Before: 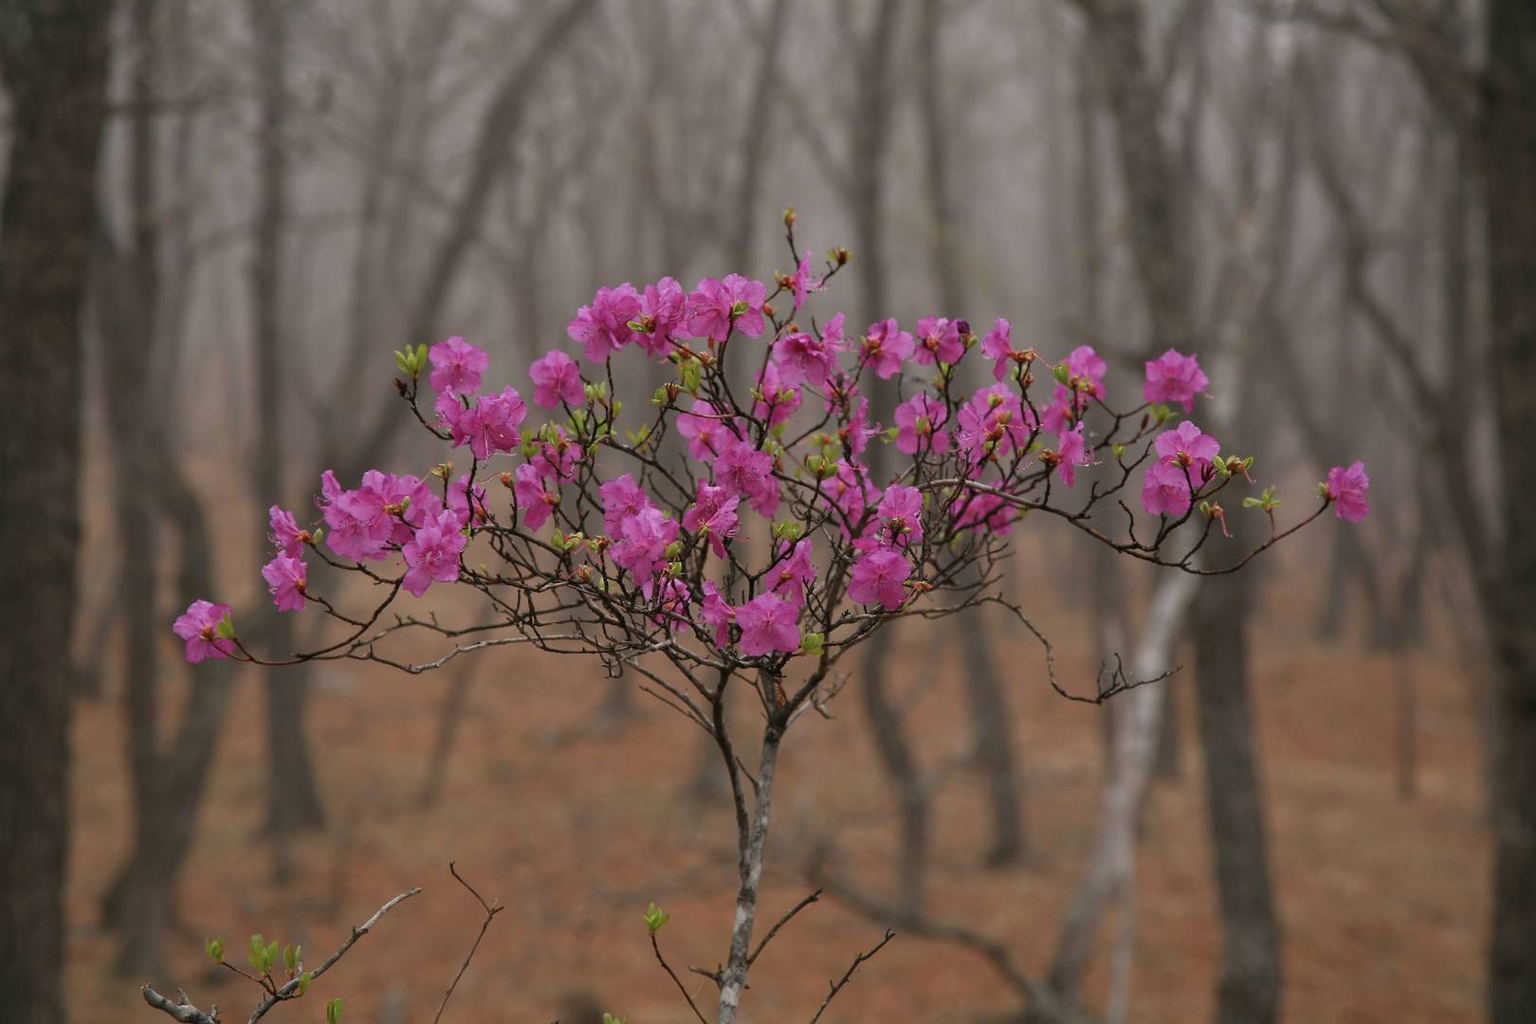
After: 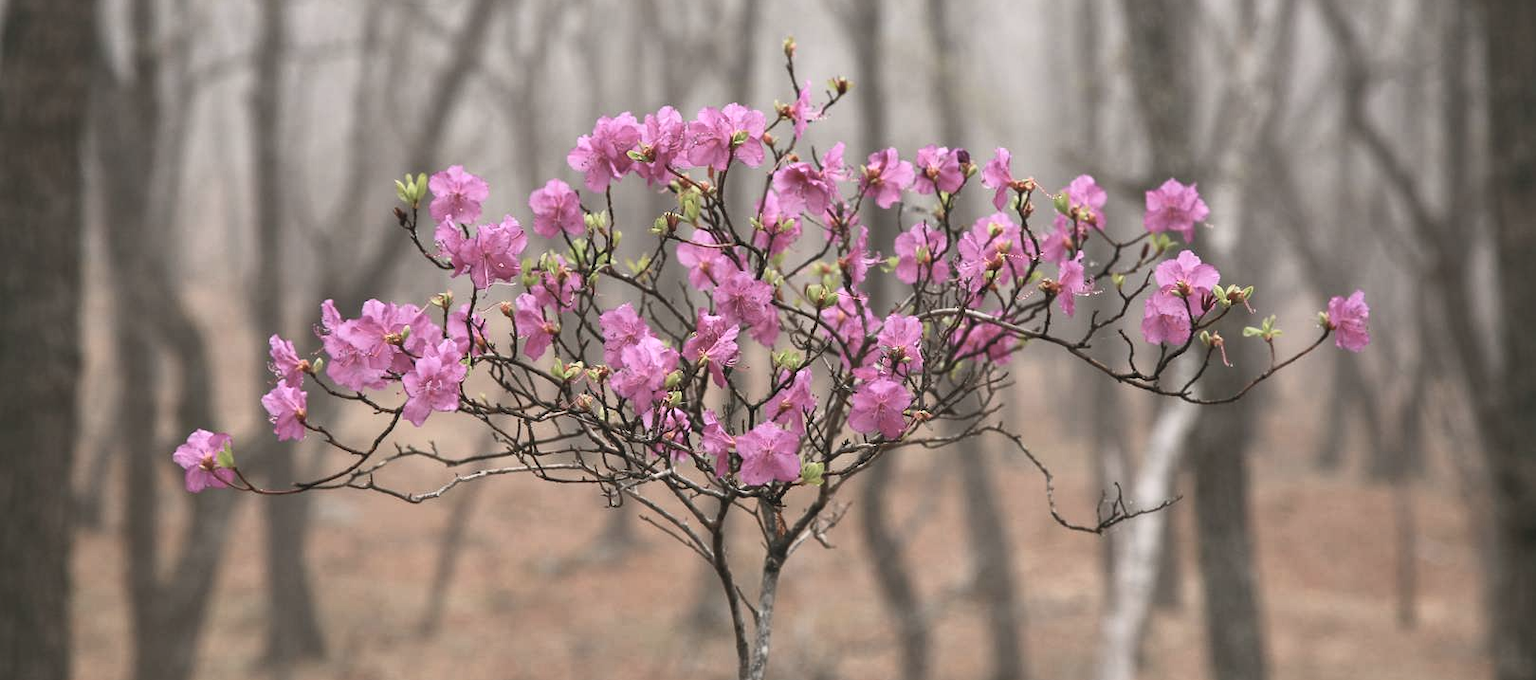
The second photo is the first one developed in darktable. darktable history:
crop: top 16.727%, bottom 16.727%
contrast brightness saturation: contrast 0.43, brightness 0.56, saturation -0.19
